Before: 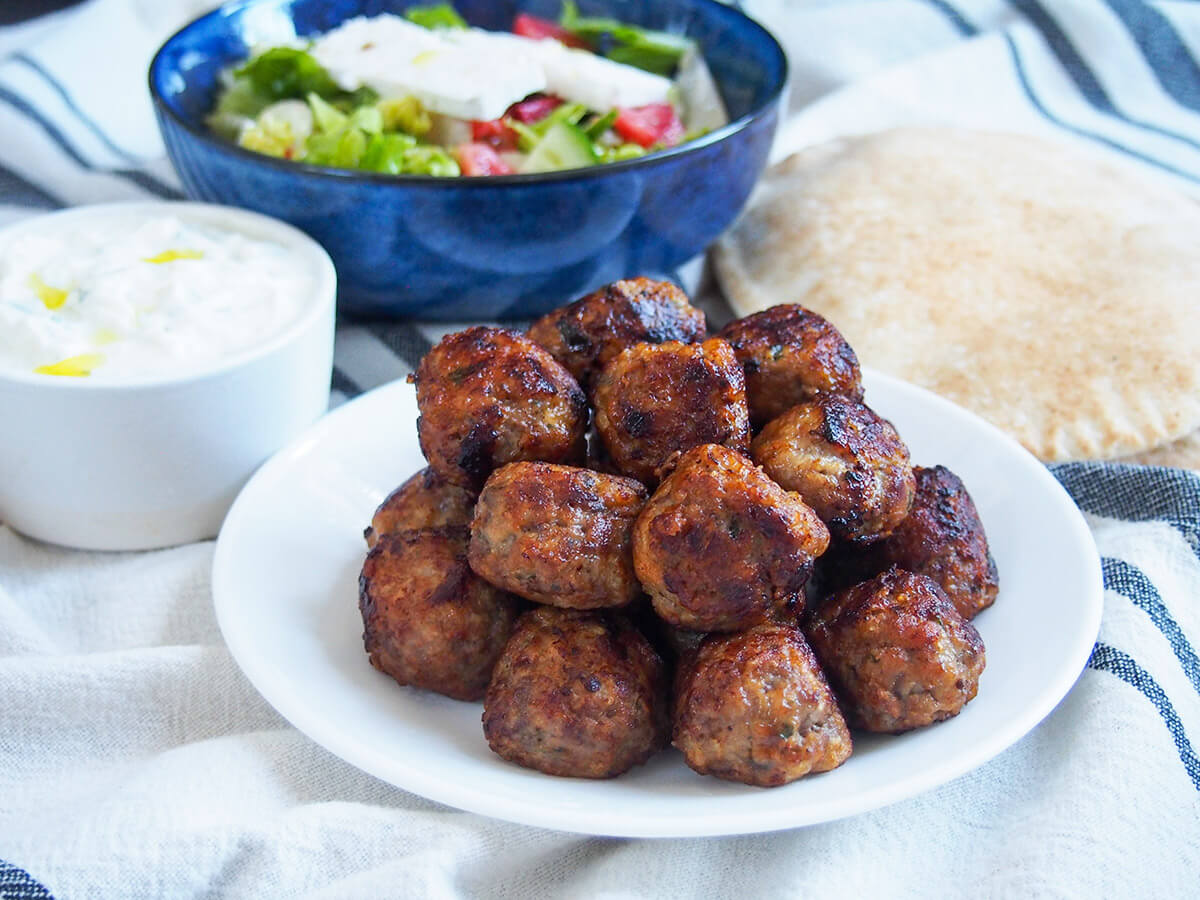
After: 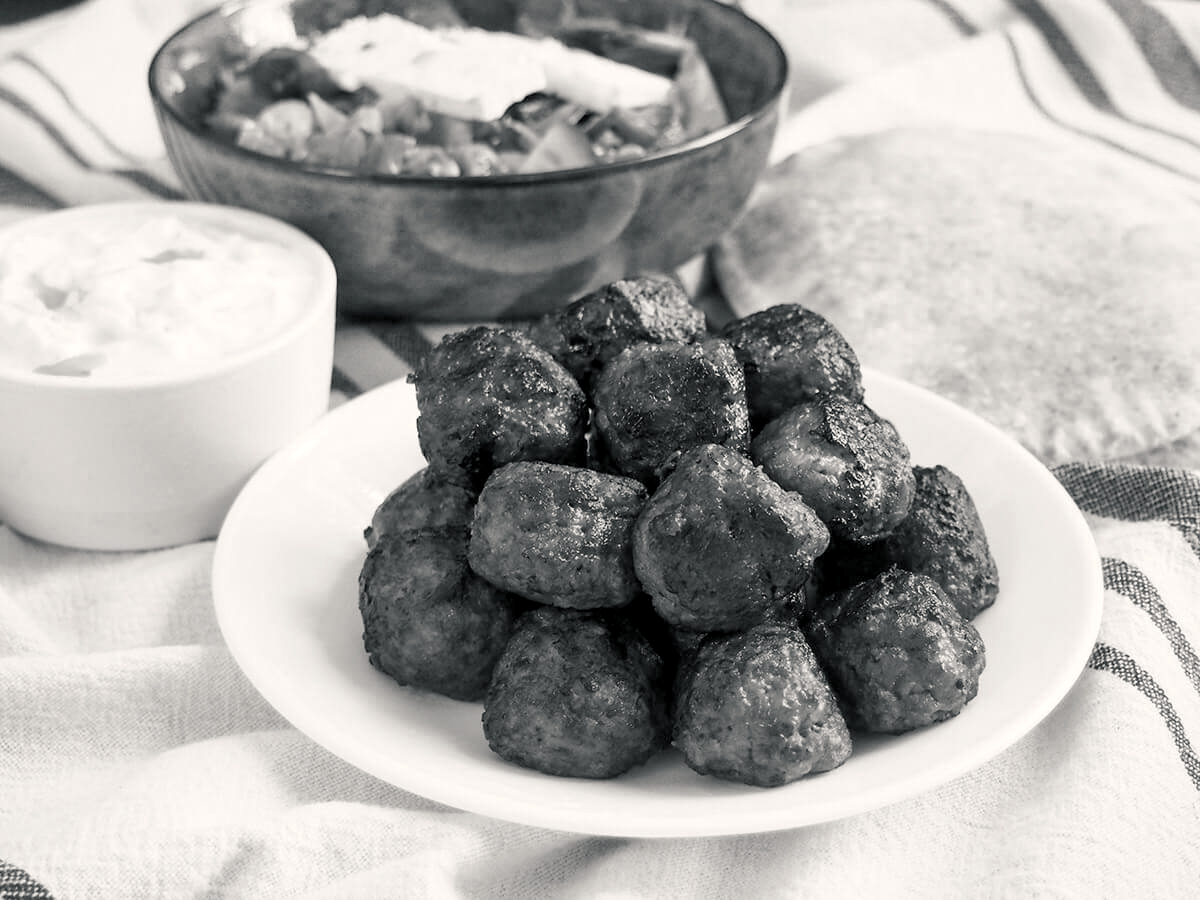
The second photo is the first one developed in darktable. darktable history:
color calibration: output gray [0.25, 0.35, 0.4, 0], x 0.383, y 0.372, temperature 3905.17 K
color balance rgb: shadows lift › chroma 2%, shadows lift › hue 217.2°, power › hue 60°, highlights gain › chroma 1%, highlights gain › hue 69.6°, global offset › luminance -0.5%, perceptual saturation grading › global saturation 15%, global vibrance 15%
